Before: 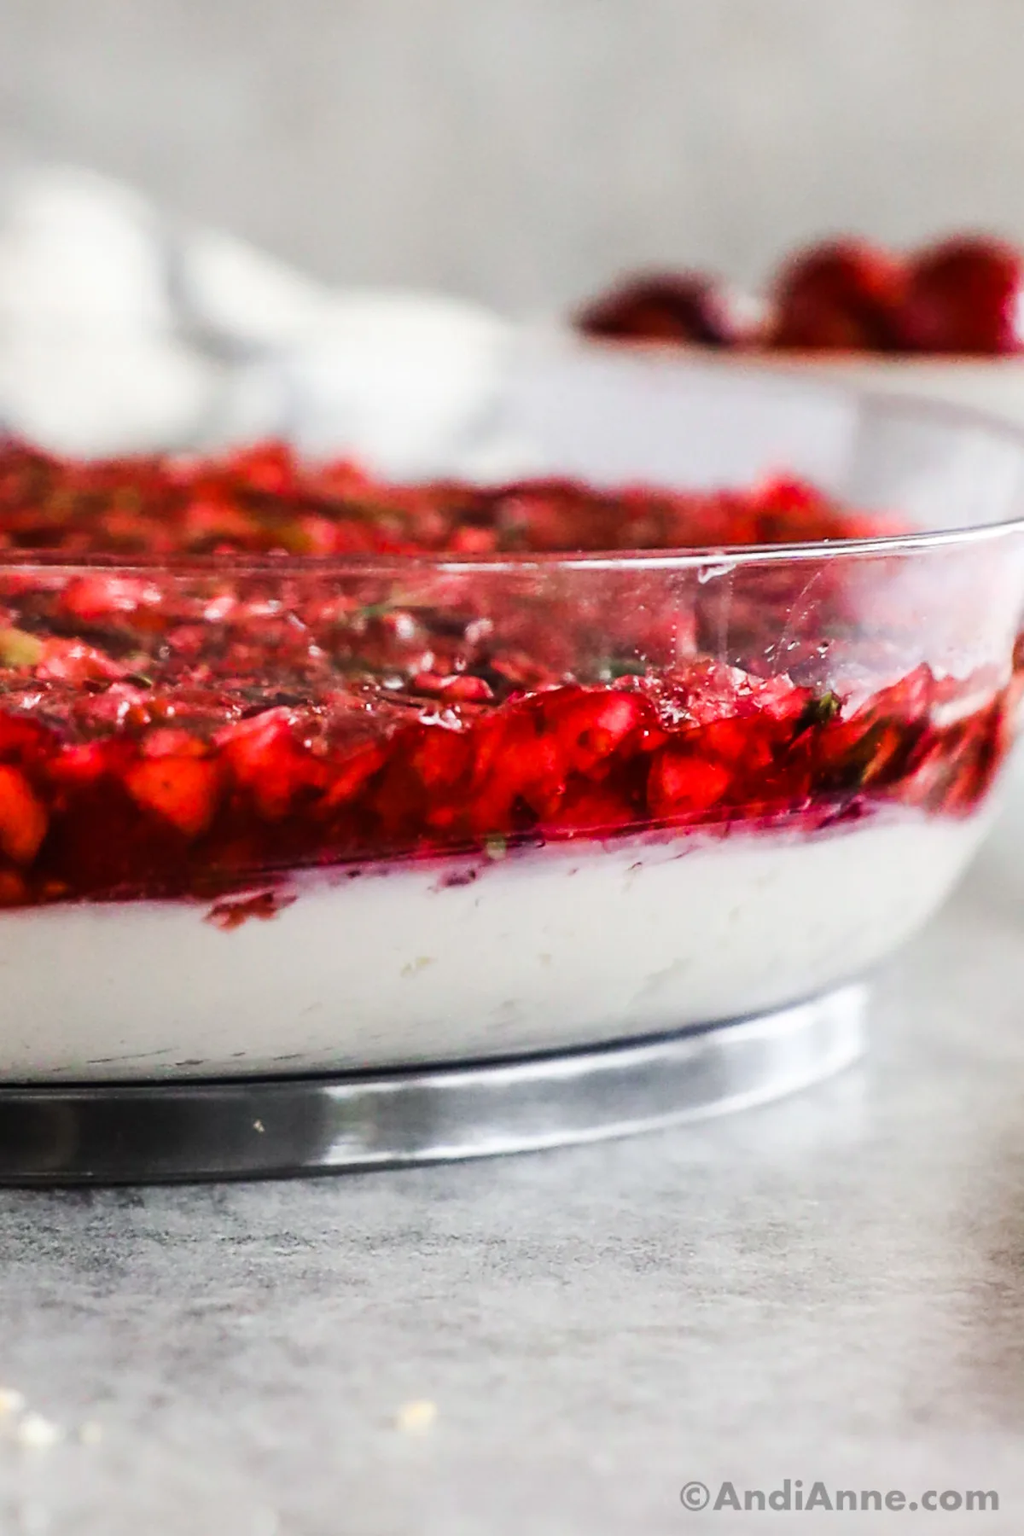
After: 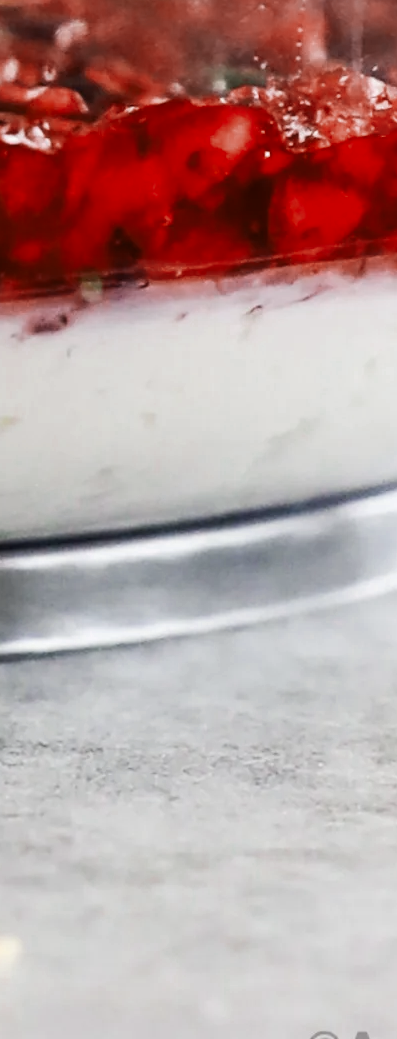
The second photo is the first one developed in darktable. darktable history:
crop: left 40.878%, top 39.176%, right 25.993%, bottom 3.081%
color zones: curves: ch0 [(0, 0.5) (0.125, 0.4) (0.25, 0.5) (0.375, 0.4) (0.5, 0.4) (0.625, 0.35) (0.75, 0.35) (0.875, 0.5)]; ch1 [(0, 0.35) (0.125, 0.45) (0.25, 0.35) (0.375, 0.35) (0.5, 0.35) (0.625, 0.35) (0.75, 0.45) (0.875, 0.35)]; ch2 [(0, 0.6) (0.125, 0.5) (0.25, 0.5) (0.375, 0.6) (0.5, 0.6) (0.625, 0.5) (0.75, 0.5) (0.875, 0.5)]
